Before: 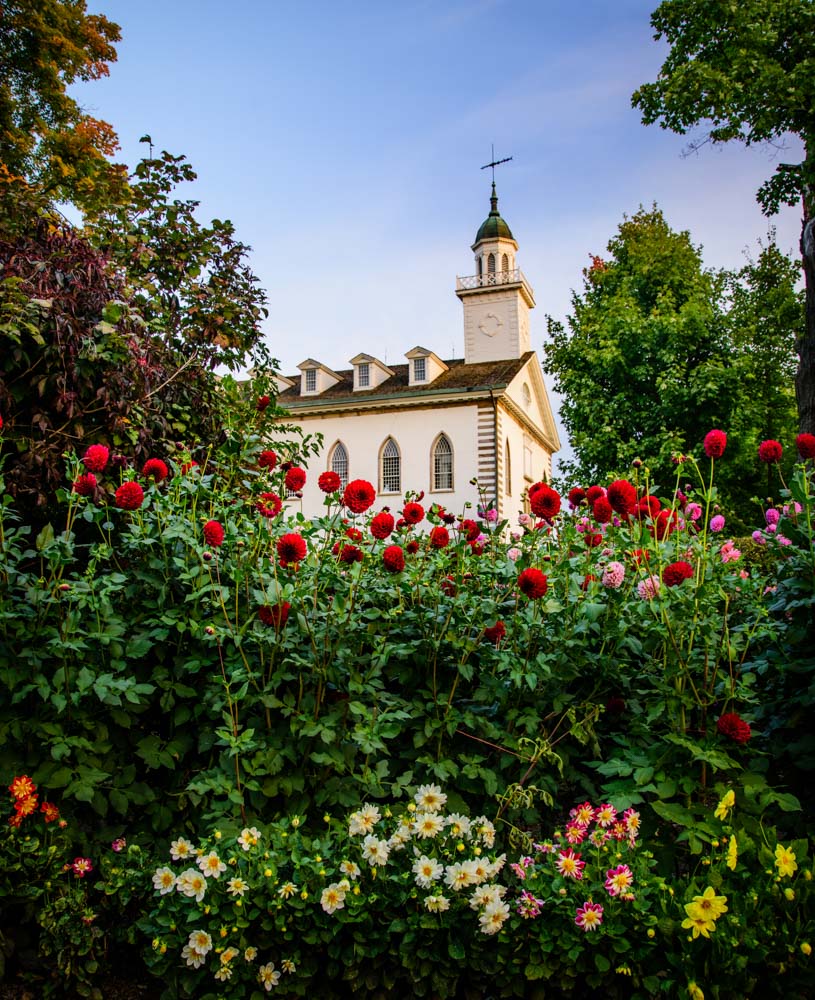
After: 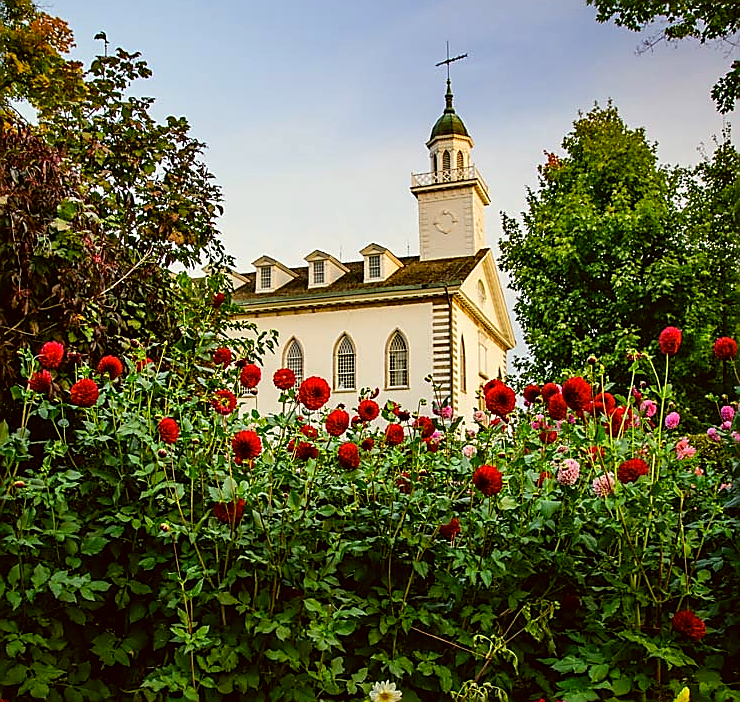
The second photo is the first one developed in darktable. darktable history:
shadows and highlights: radius 331.84, shadows 53.55, highlights -100, compress 94.63%, highlights color adjustment 73.23%, soften with gaussian
crop: left 5.596%, top 10.314%, right 3.534%, bottom 19.395%
color correction: highlights a* -1.43, highlights b* 10.12, shadows a* 0.395, shadows b* 19.35
sharpen: radius 1.4, amount 1.25, threshold 0.7
